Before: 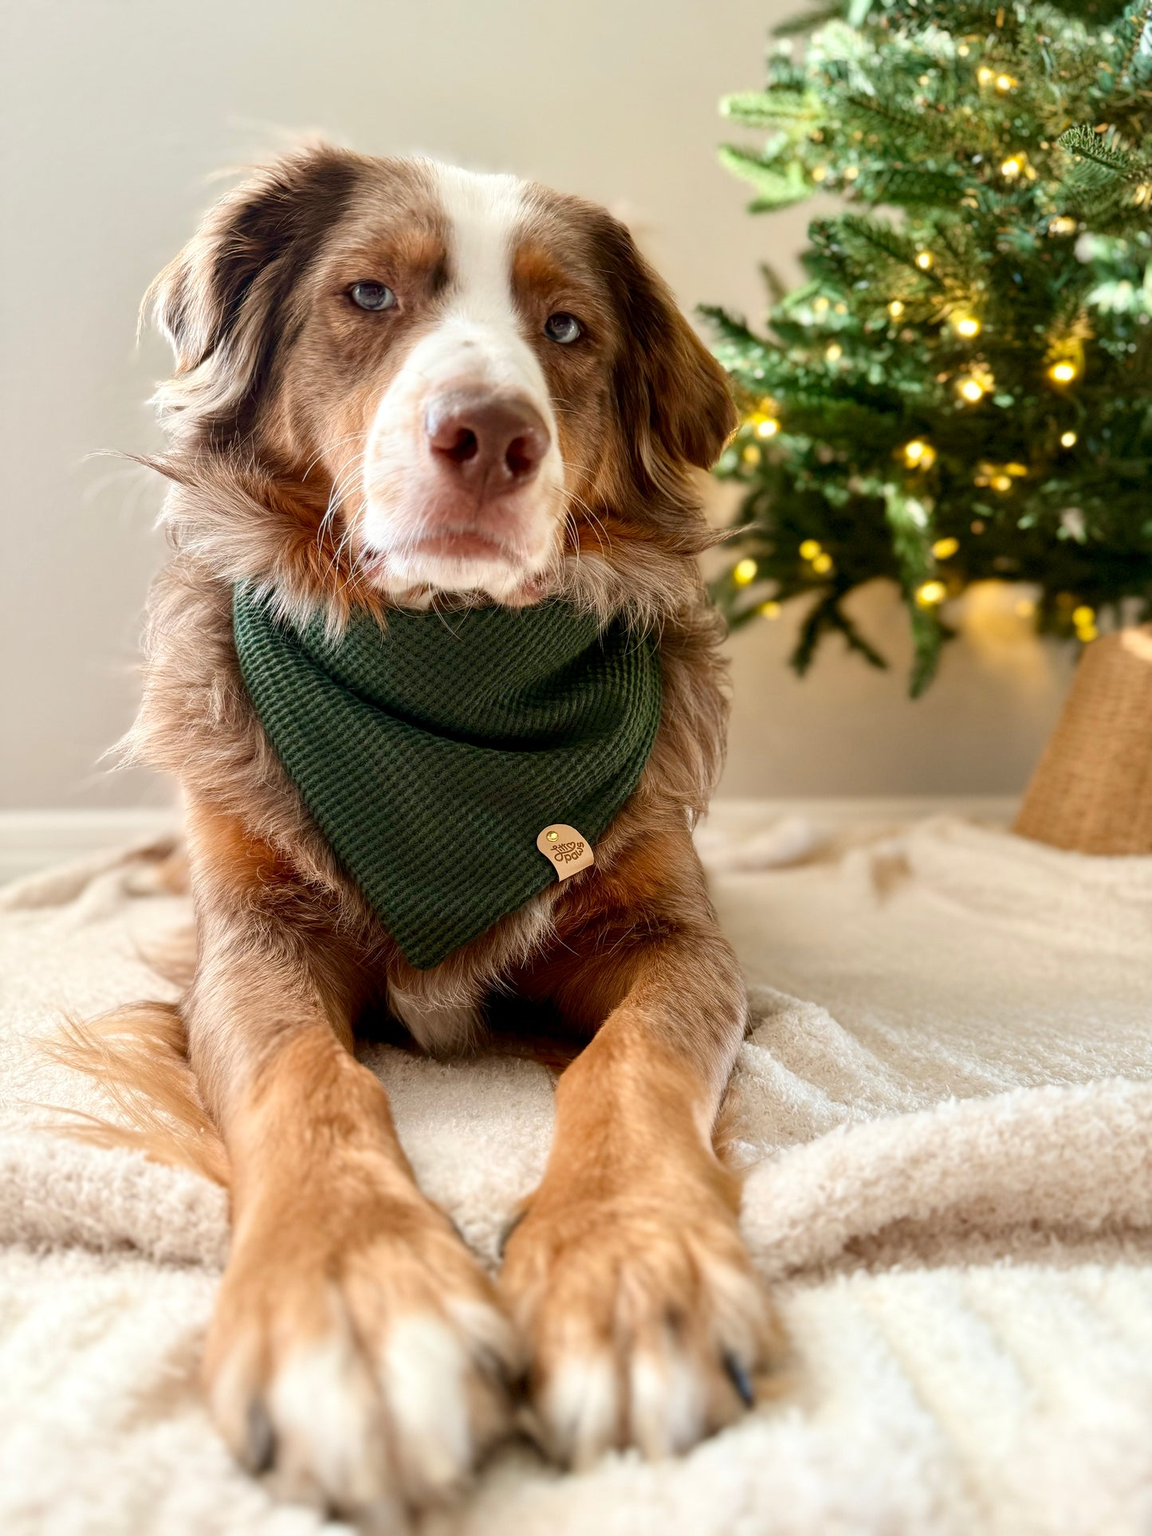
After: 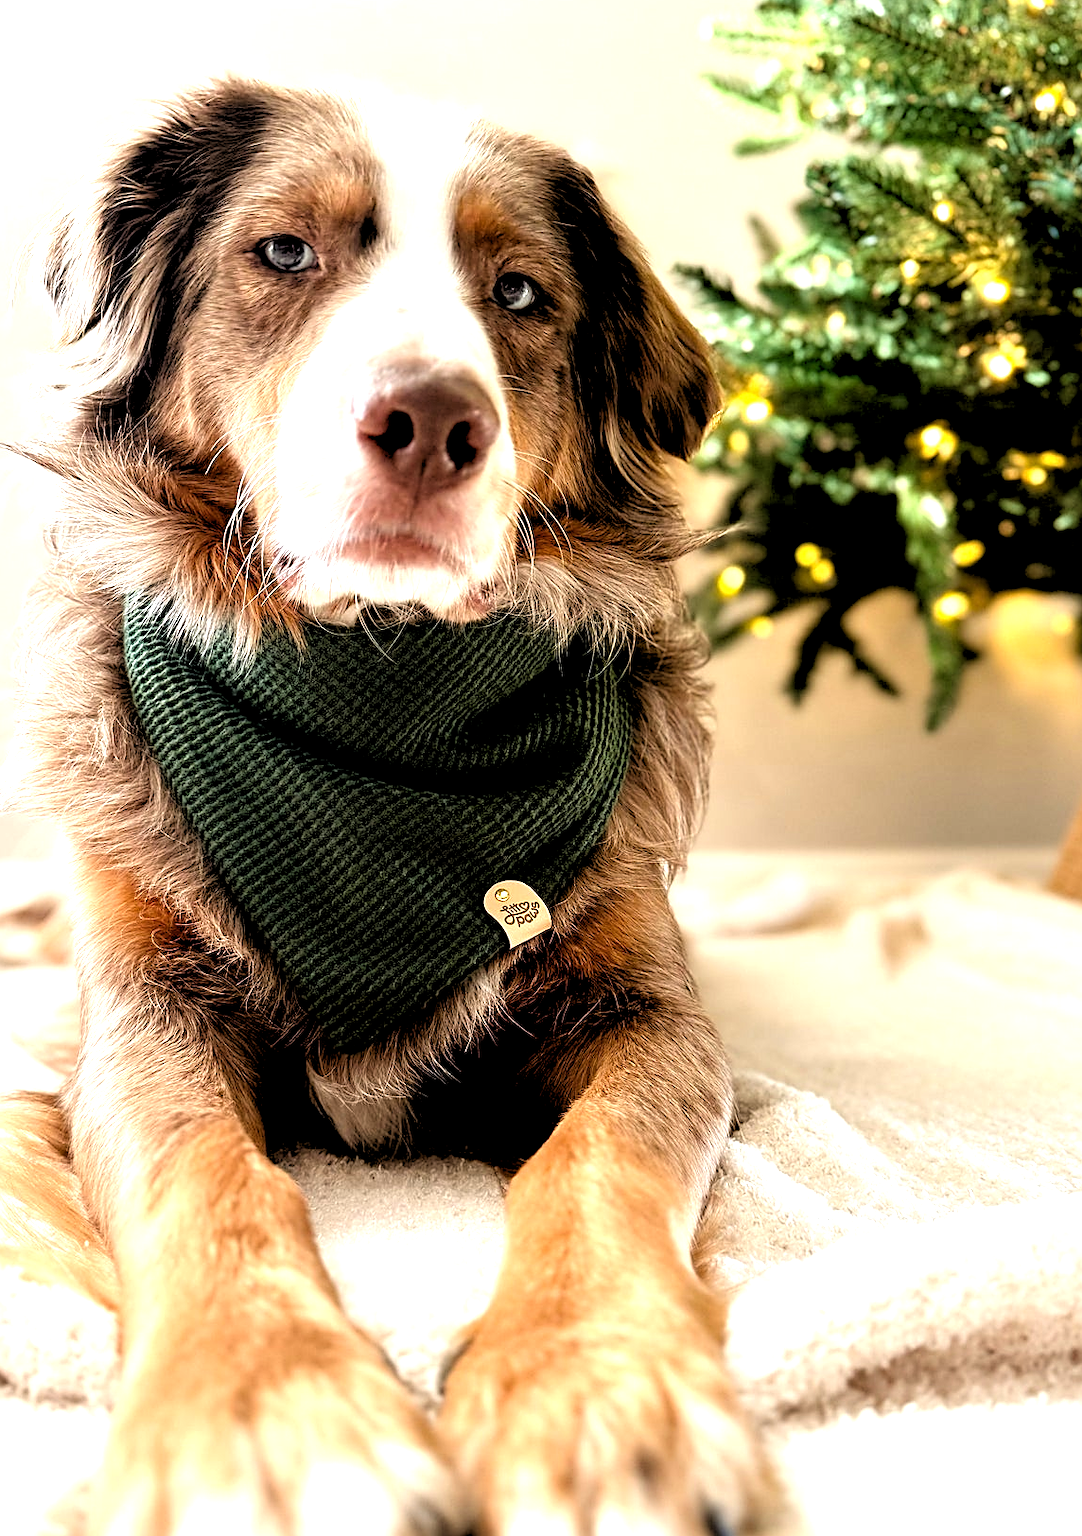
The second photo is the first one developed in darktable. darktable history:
exposure: exposure 0.781 EV, compensate highlight preservation false
sharpen: on, module defaults
crop: left 11.225%, top 5.381%, right 9.565%, bottom 10.314%
rgb levels: levels [[0.034, 0.472, 0.904], [0, 0.5, 1], [0, 0.5, 1]]
